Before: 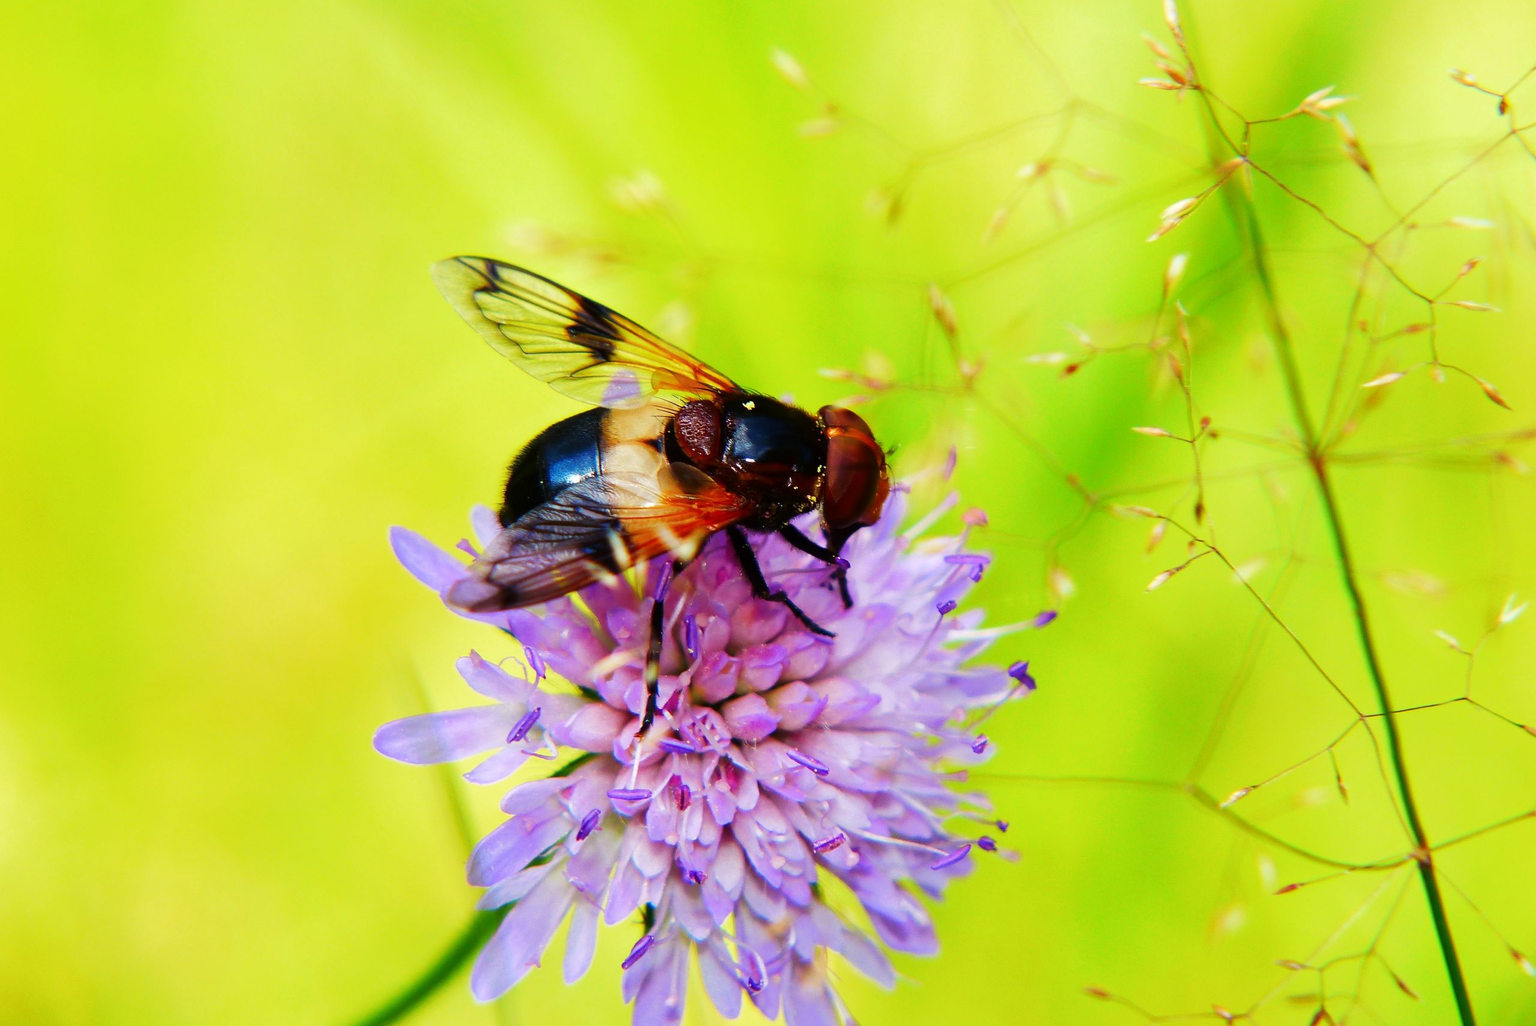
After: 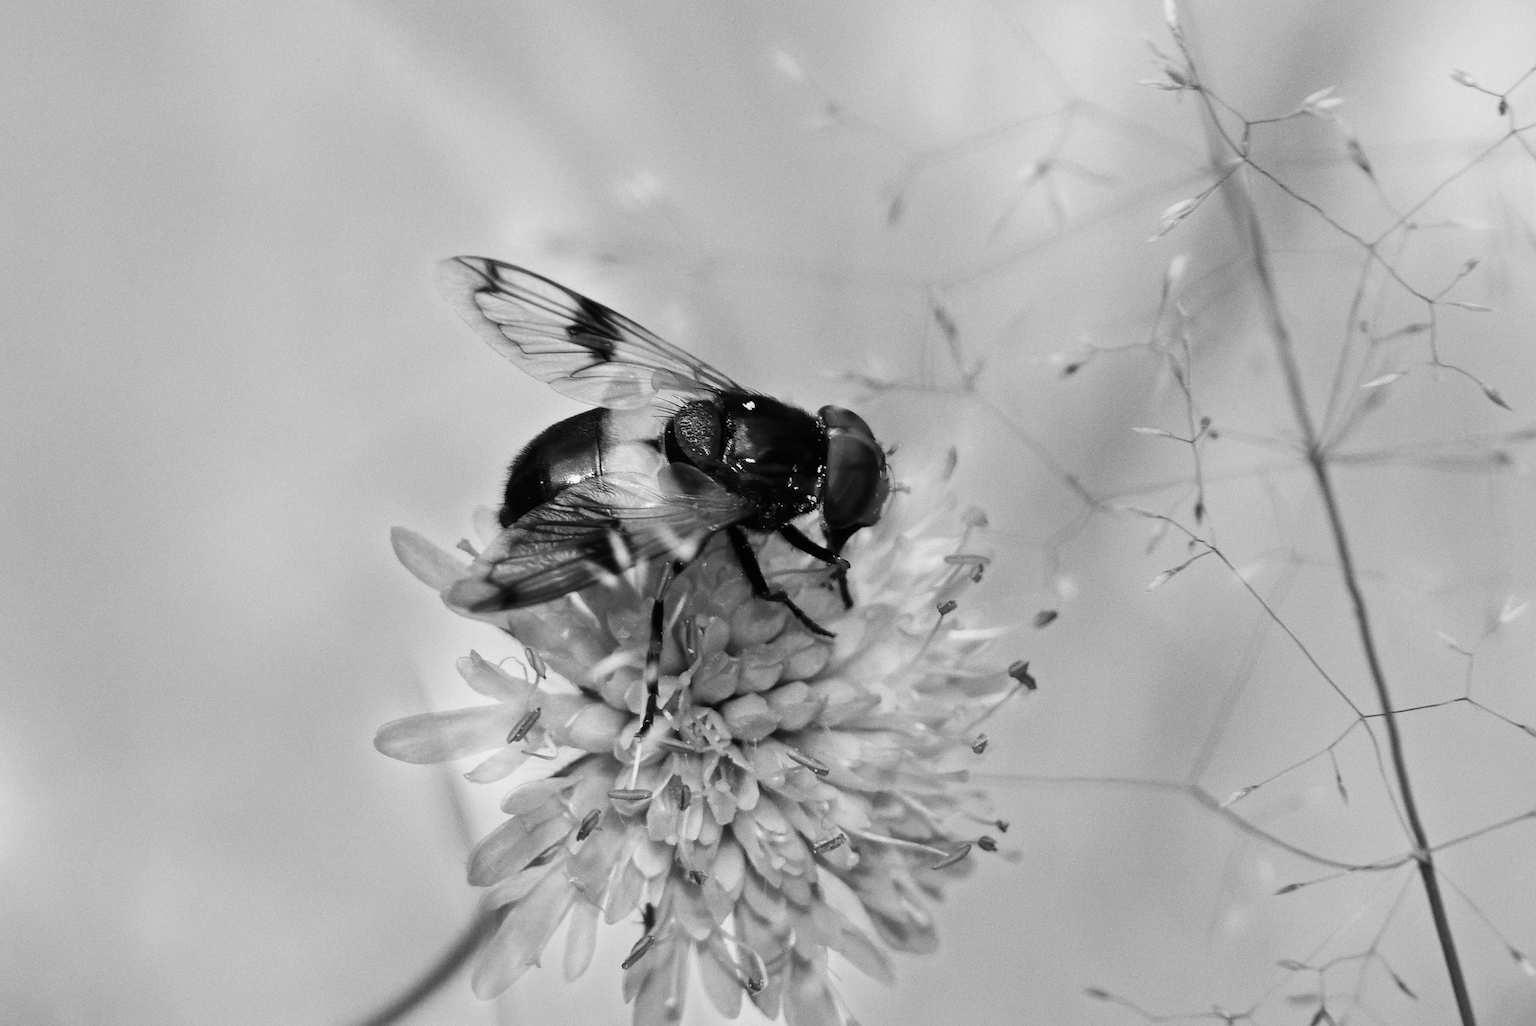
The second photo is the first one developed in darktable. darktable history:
monochrome: size 1
grain: coarseness 0.09 ISO
